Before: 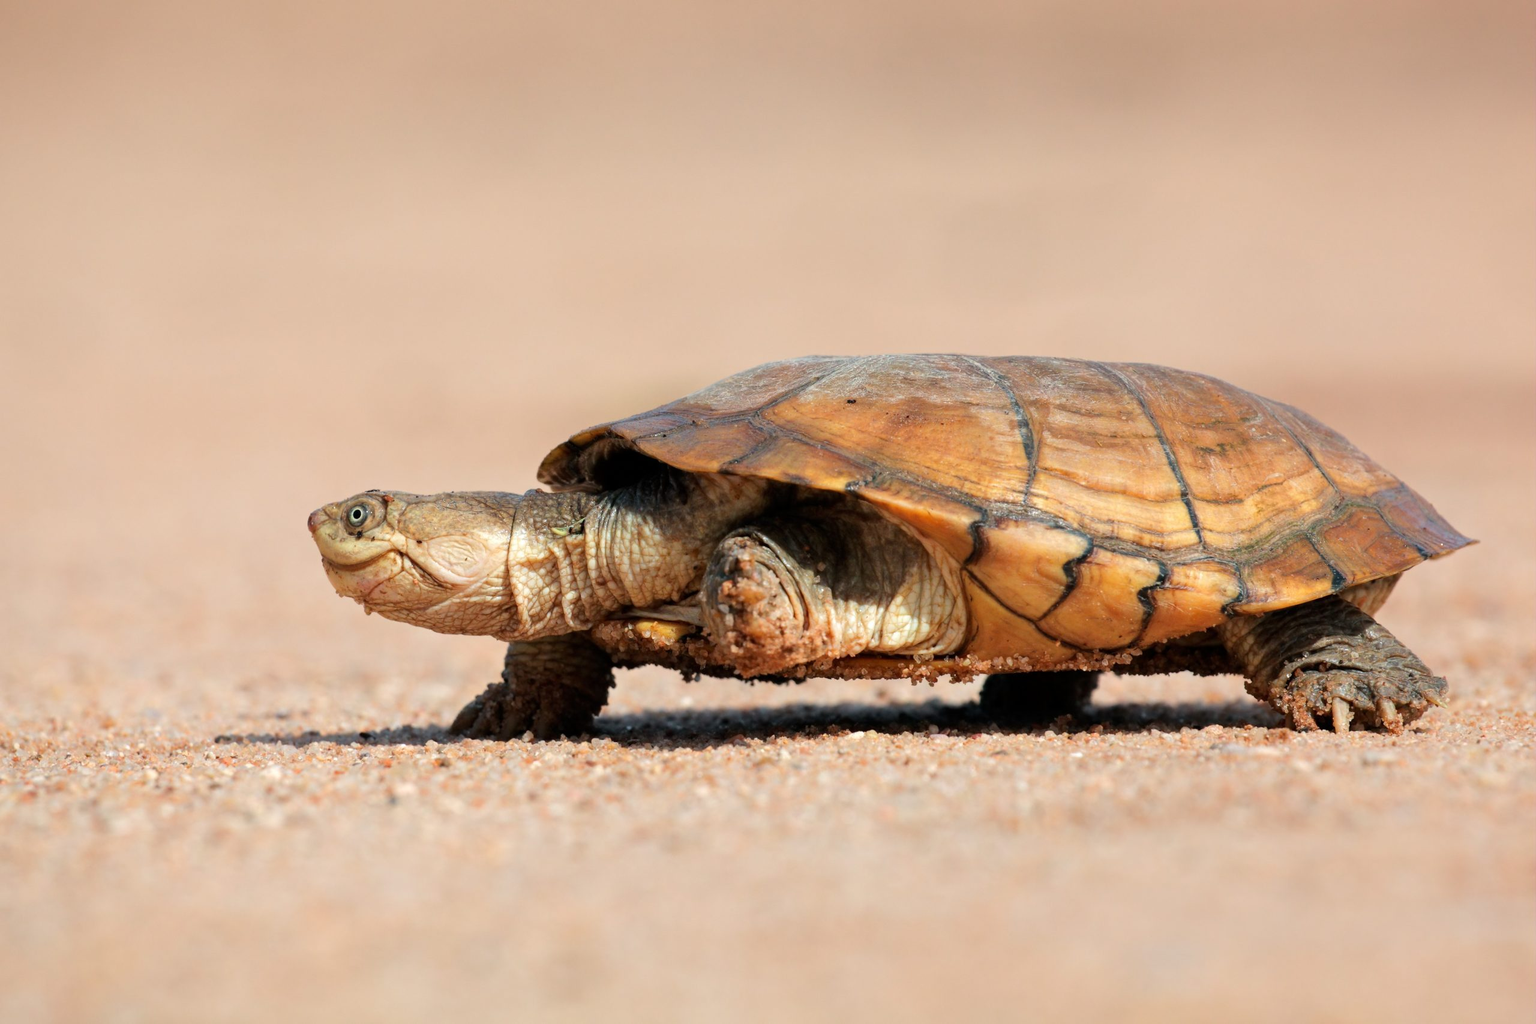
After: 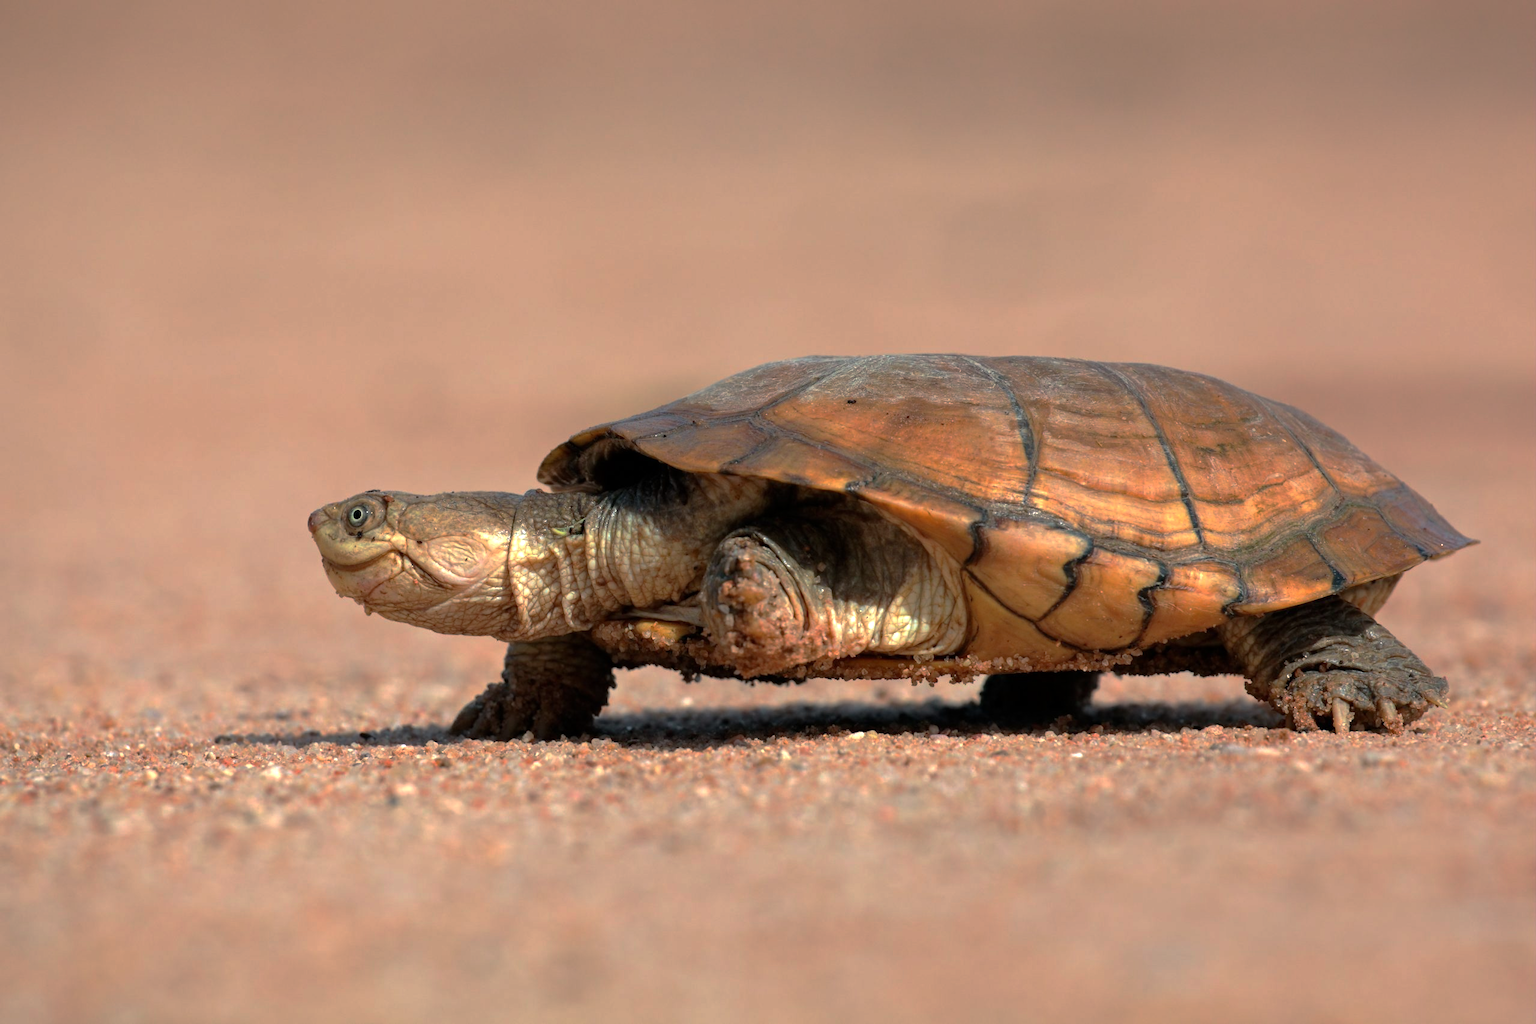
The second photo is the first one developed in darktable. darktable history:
base curve: curves: ch0 [(0, 0) (0.826, 0.587) (1, 1)], preserve colors none
exposure: exposure 0.203 EV, compensate highlight preservation false
